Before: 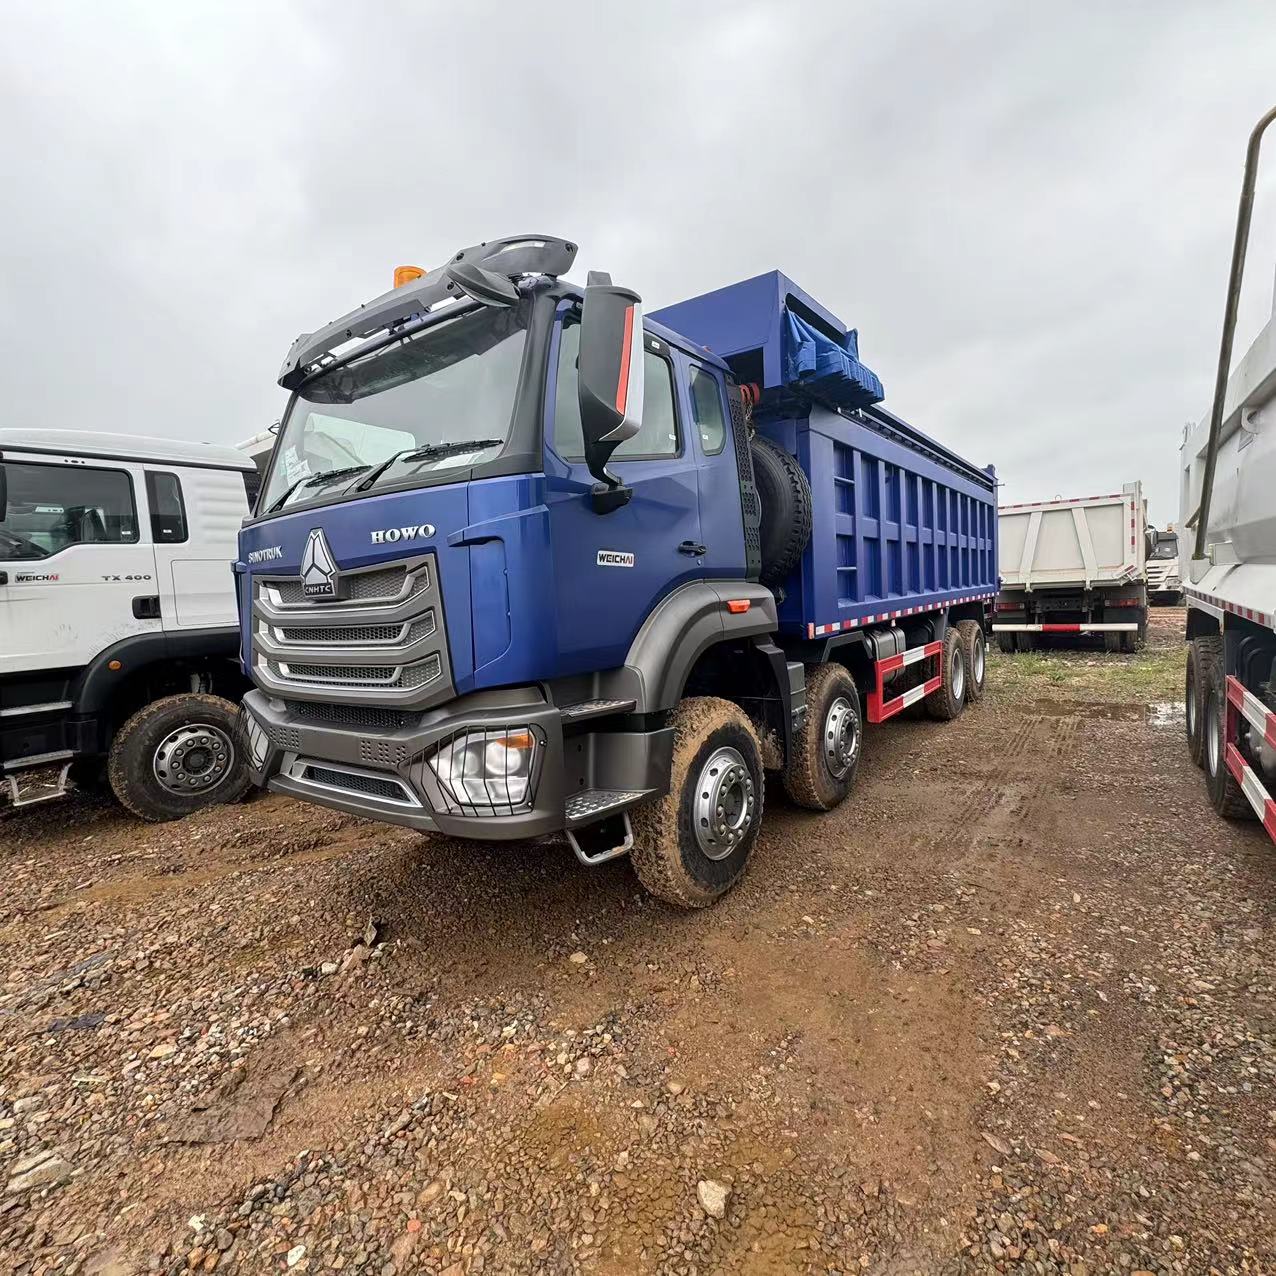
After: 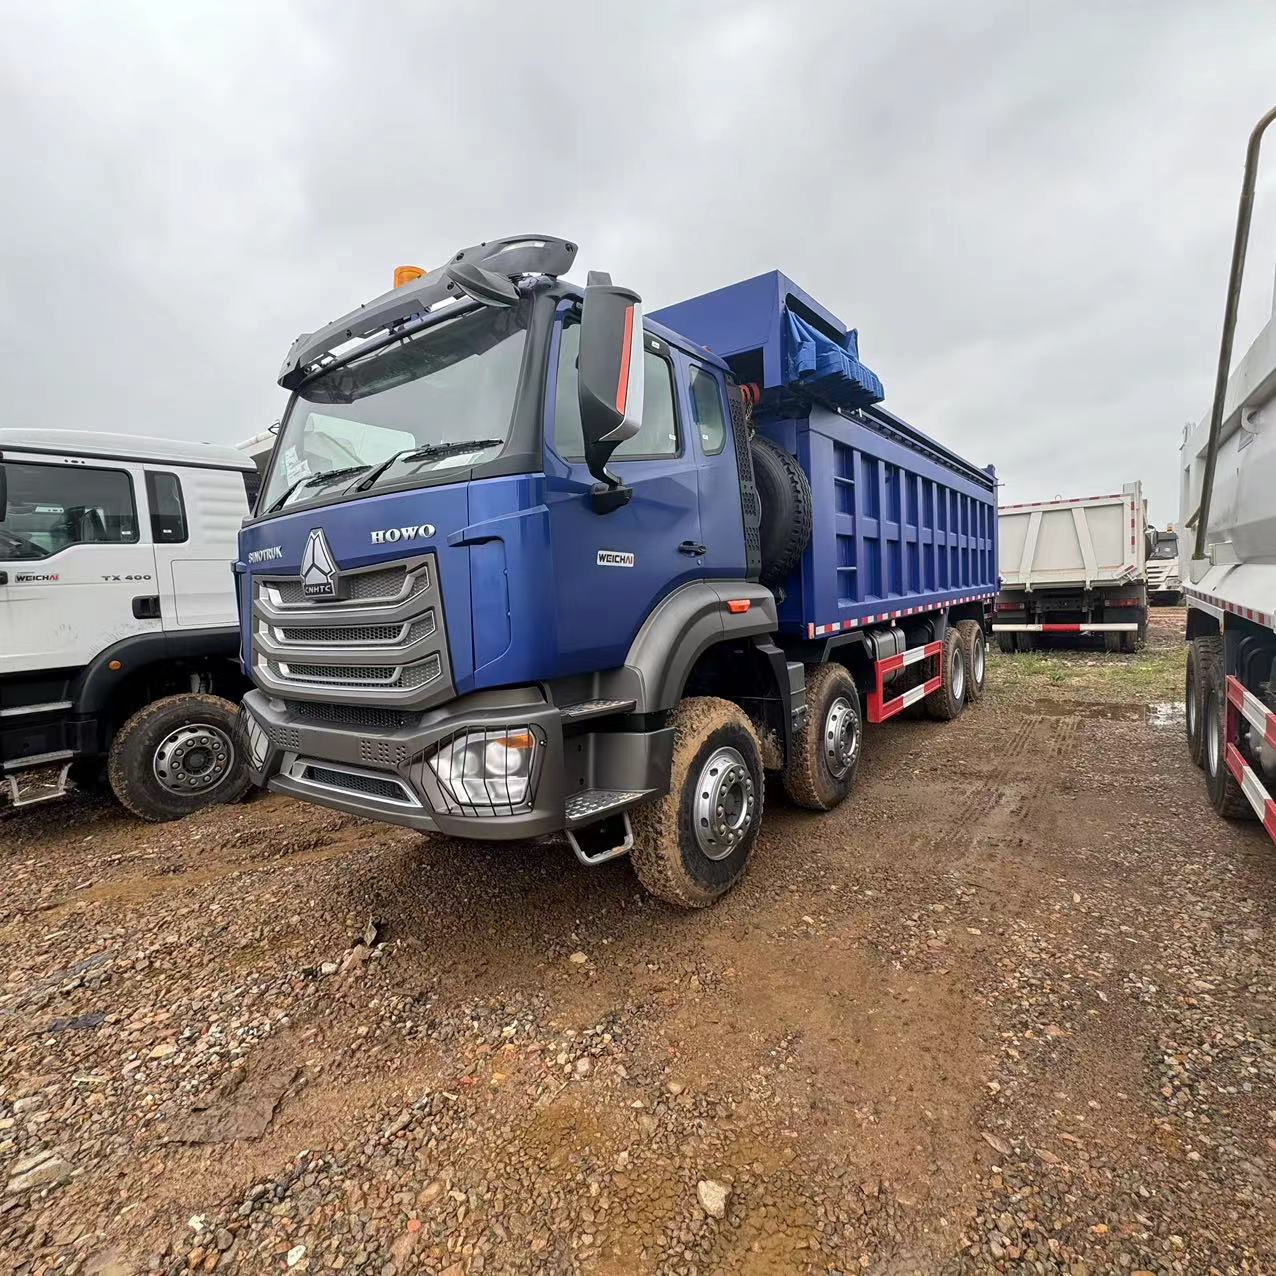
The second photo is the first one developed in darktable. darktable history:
shadows and highlights: shadows 24.93, highlights -25.42
